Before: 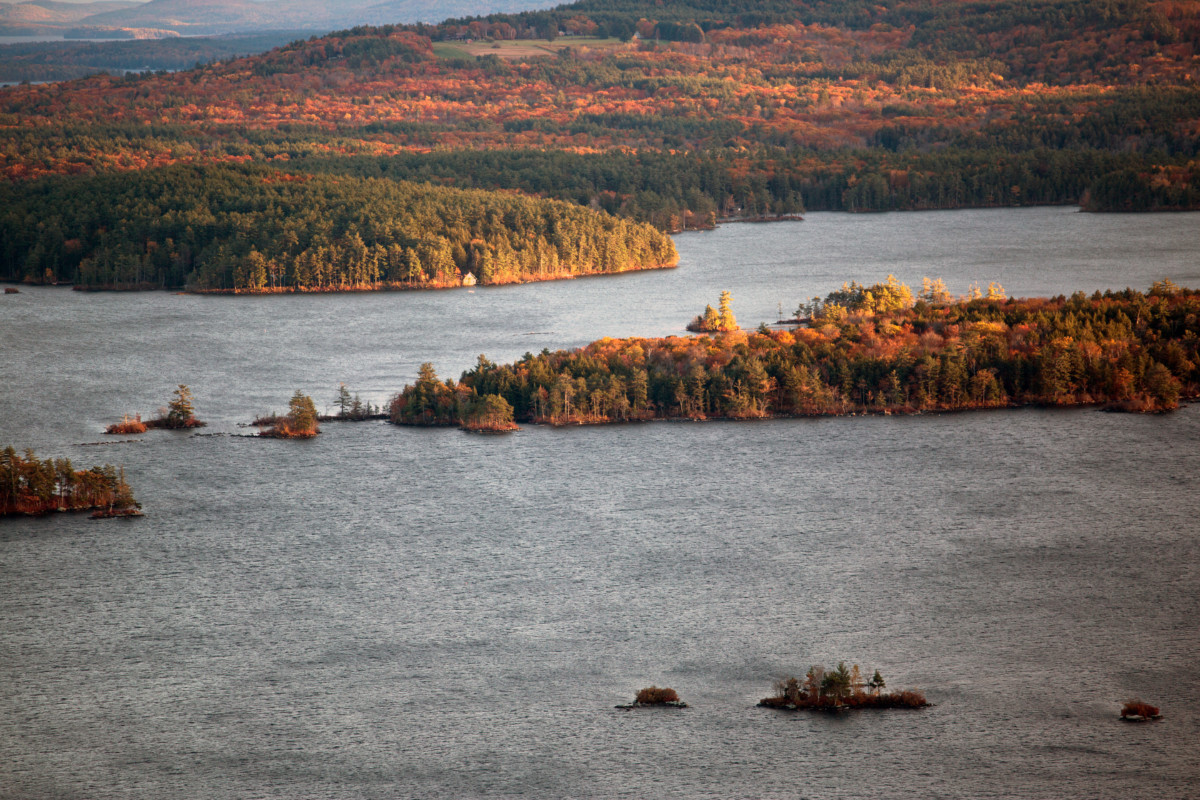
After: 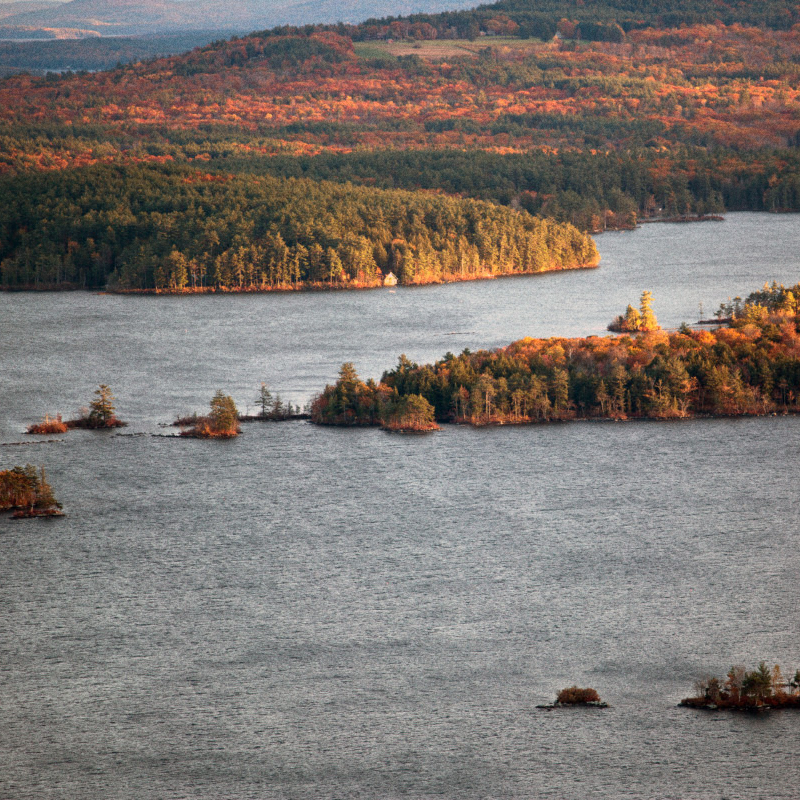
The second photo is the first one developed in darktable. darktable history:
crop and rotate: left 6.617%, right 26.717%
grain: coarseness 22.88 ISO
